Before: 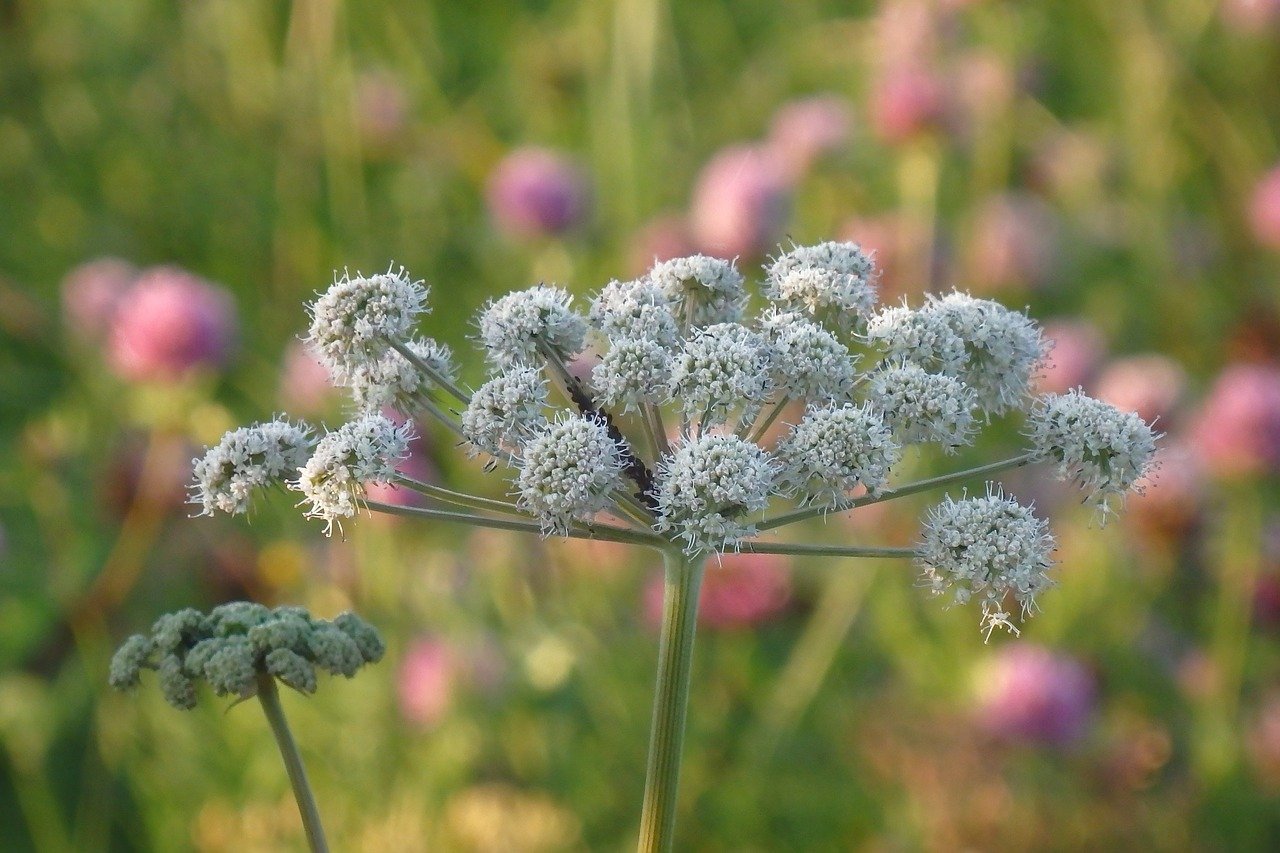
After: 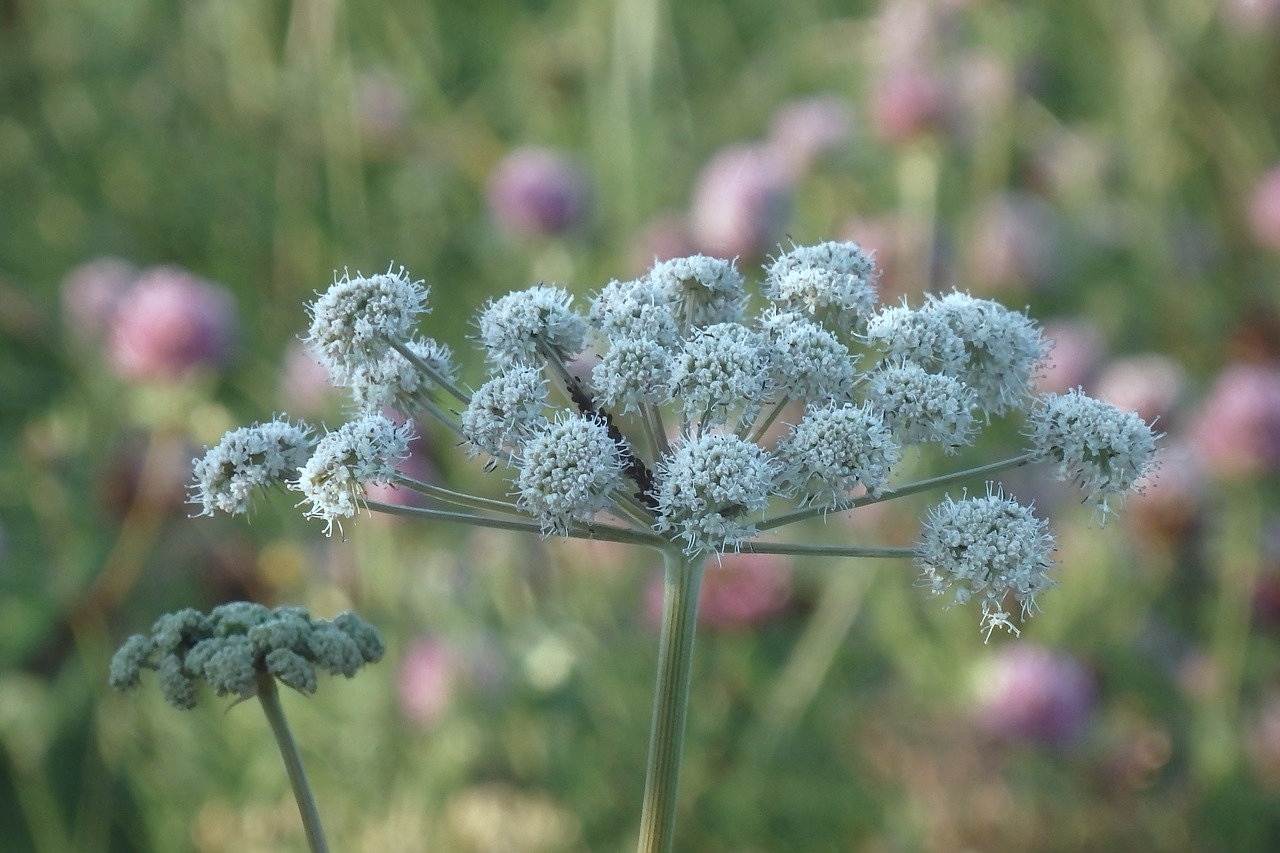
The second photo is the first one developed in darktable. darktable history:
color correction: highlights a* -12.76, highlights b* -17.39, saturation 0.698
